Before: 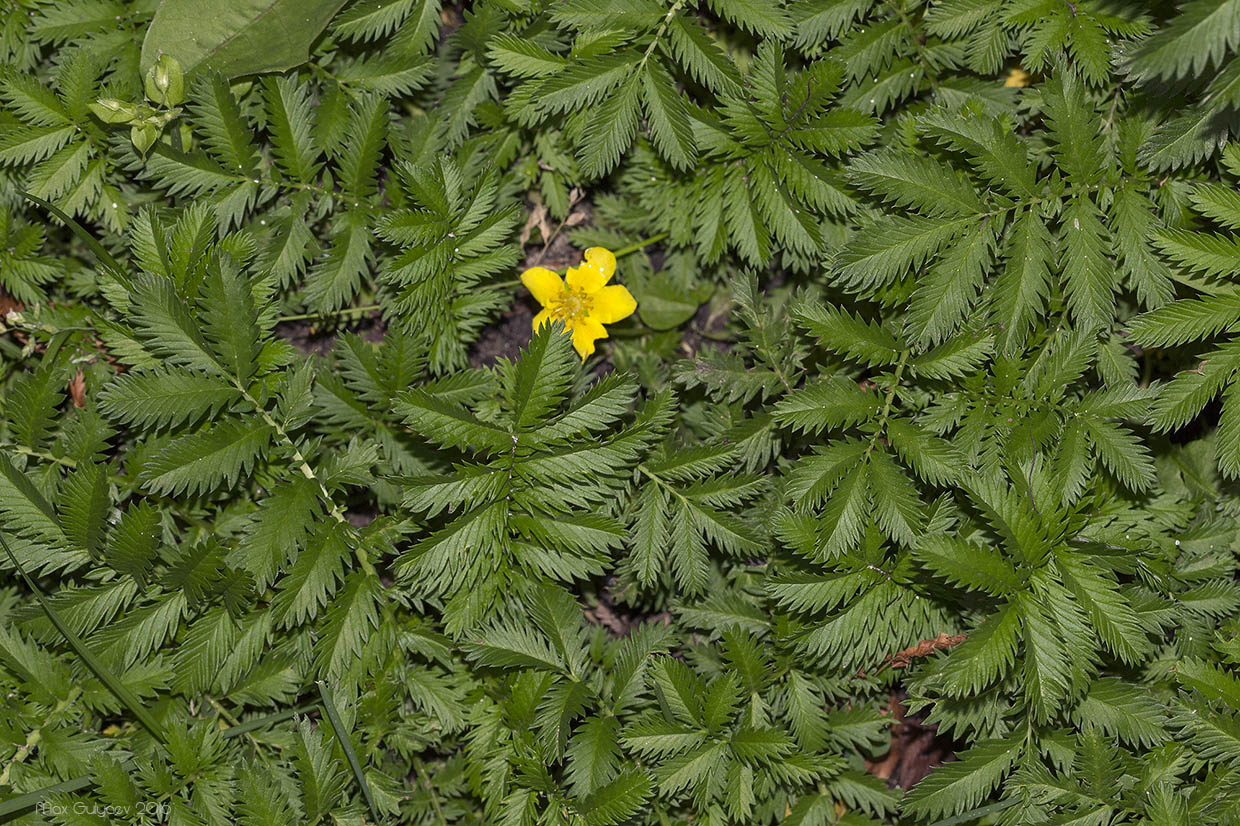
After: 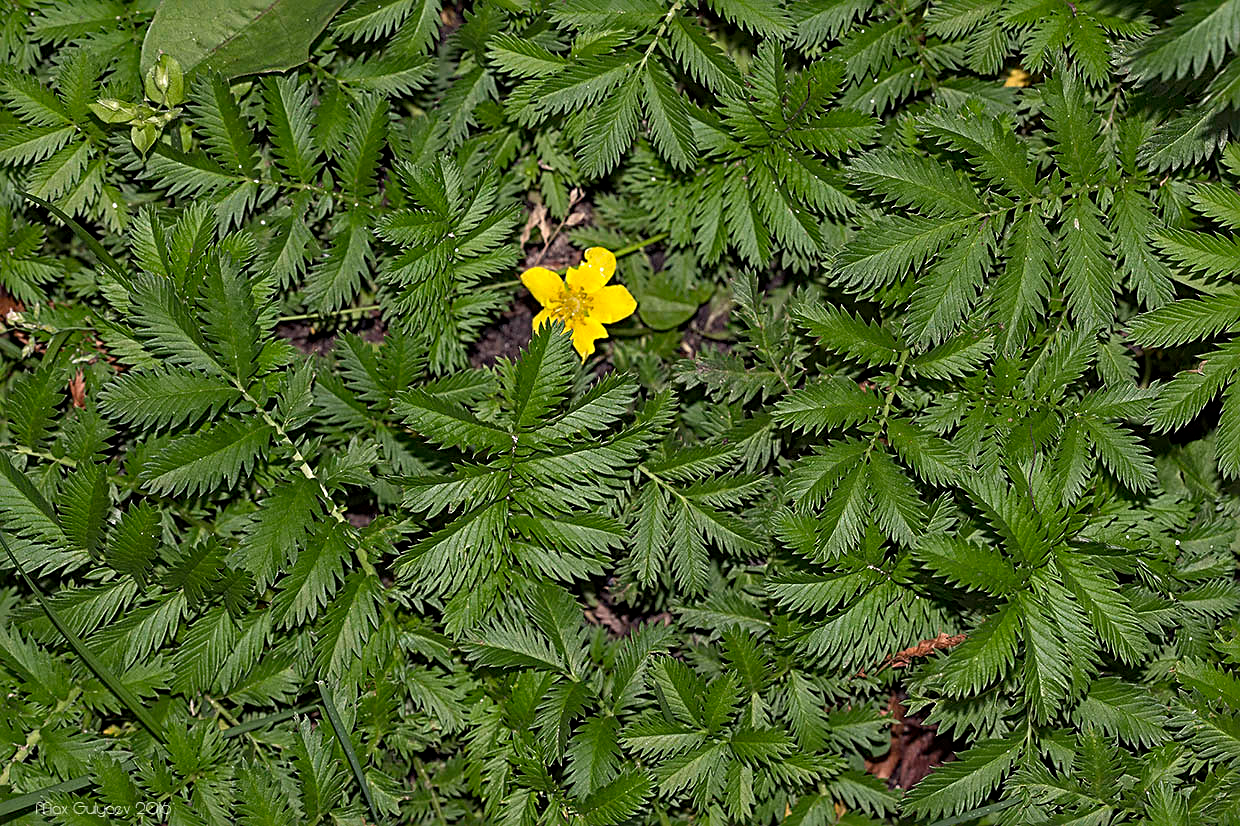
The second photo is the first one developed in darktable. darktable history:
sharpen: radius 2.802, amount 0.718
haze removal: compatibility mode true, adaptive false
